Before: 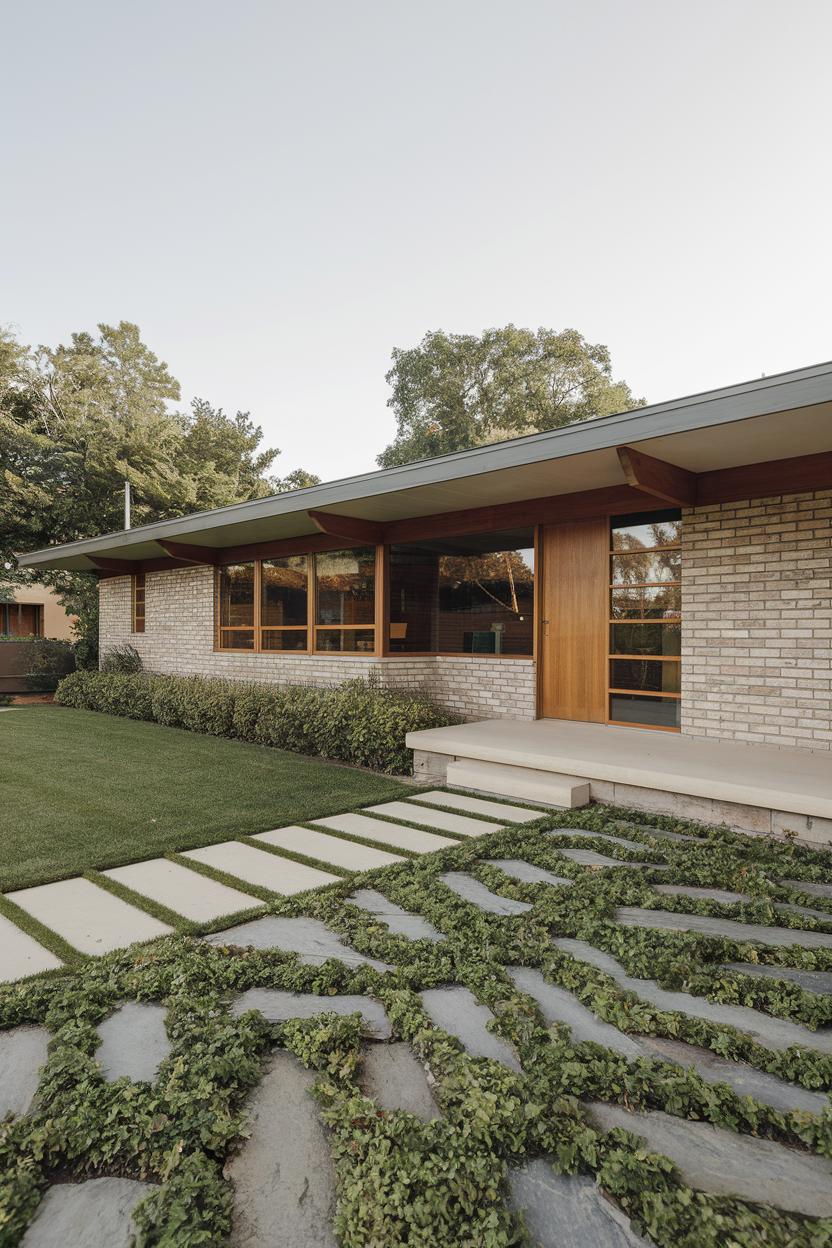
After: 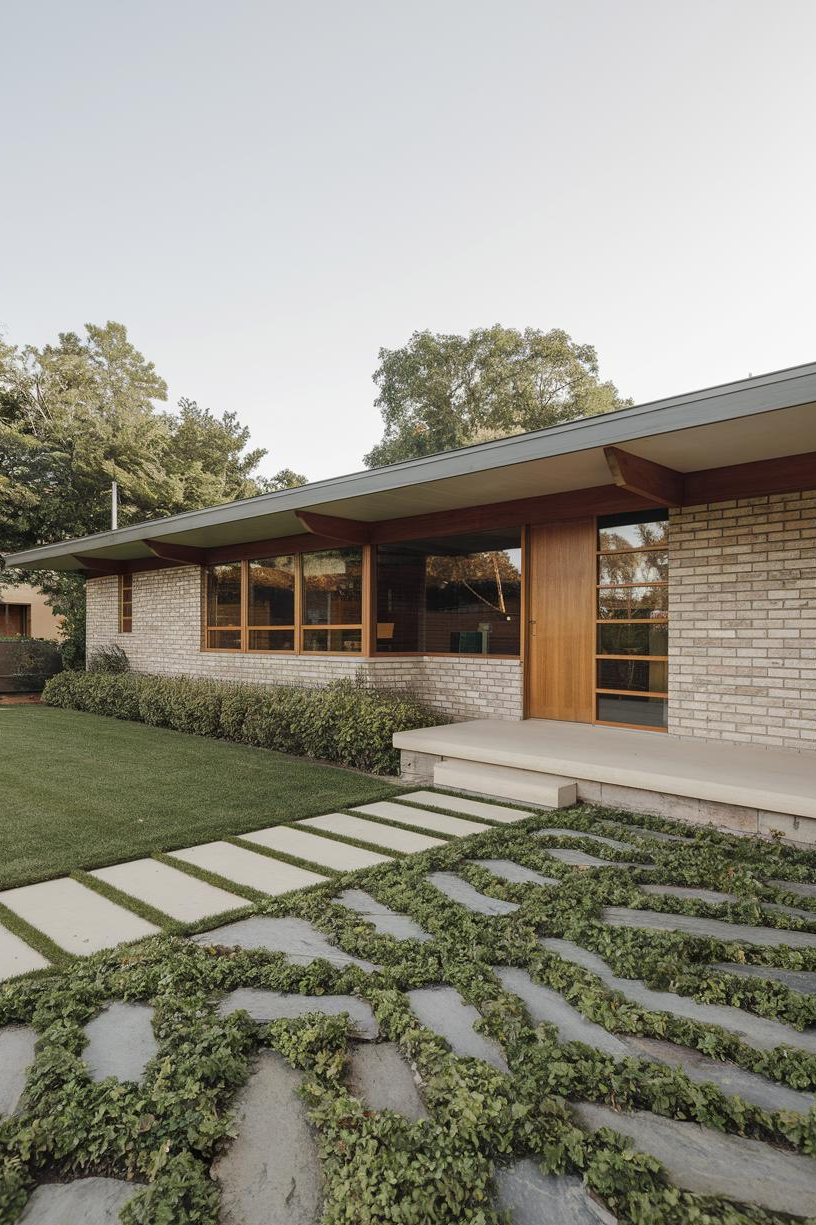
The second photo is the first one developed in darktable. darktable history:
crop: left 1.64%, right 0.268%, bottom 1.835%
